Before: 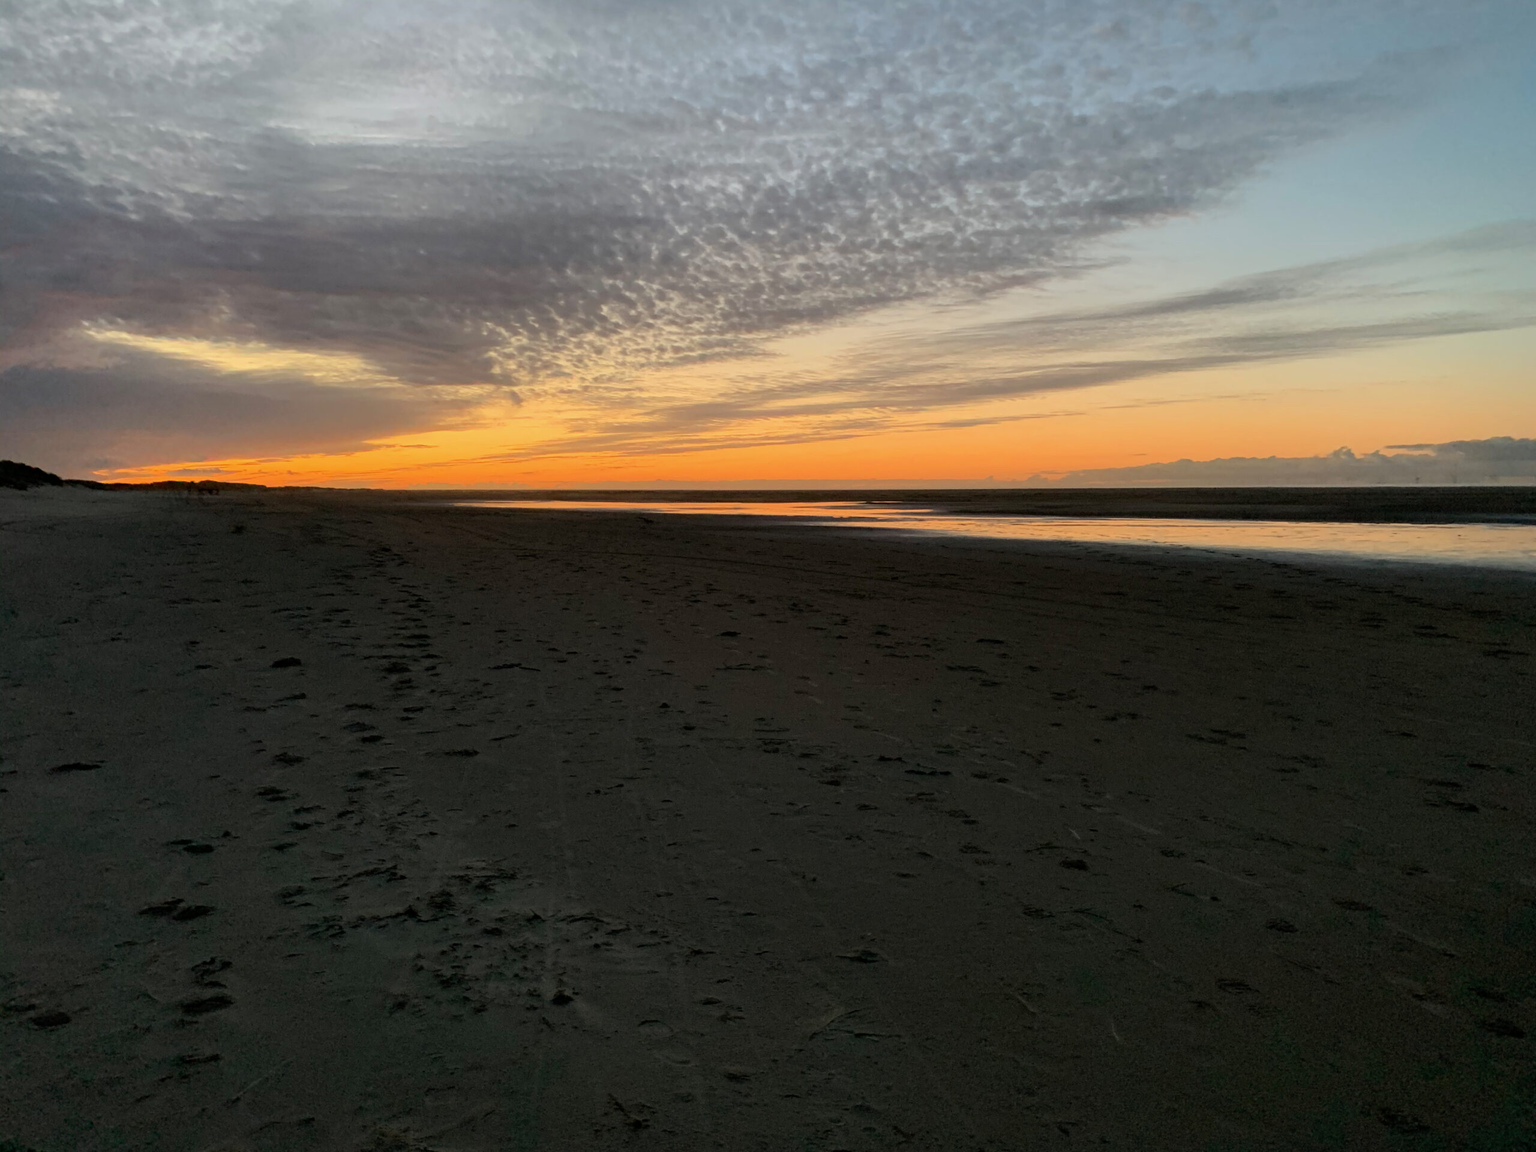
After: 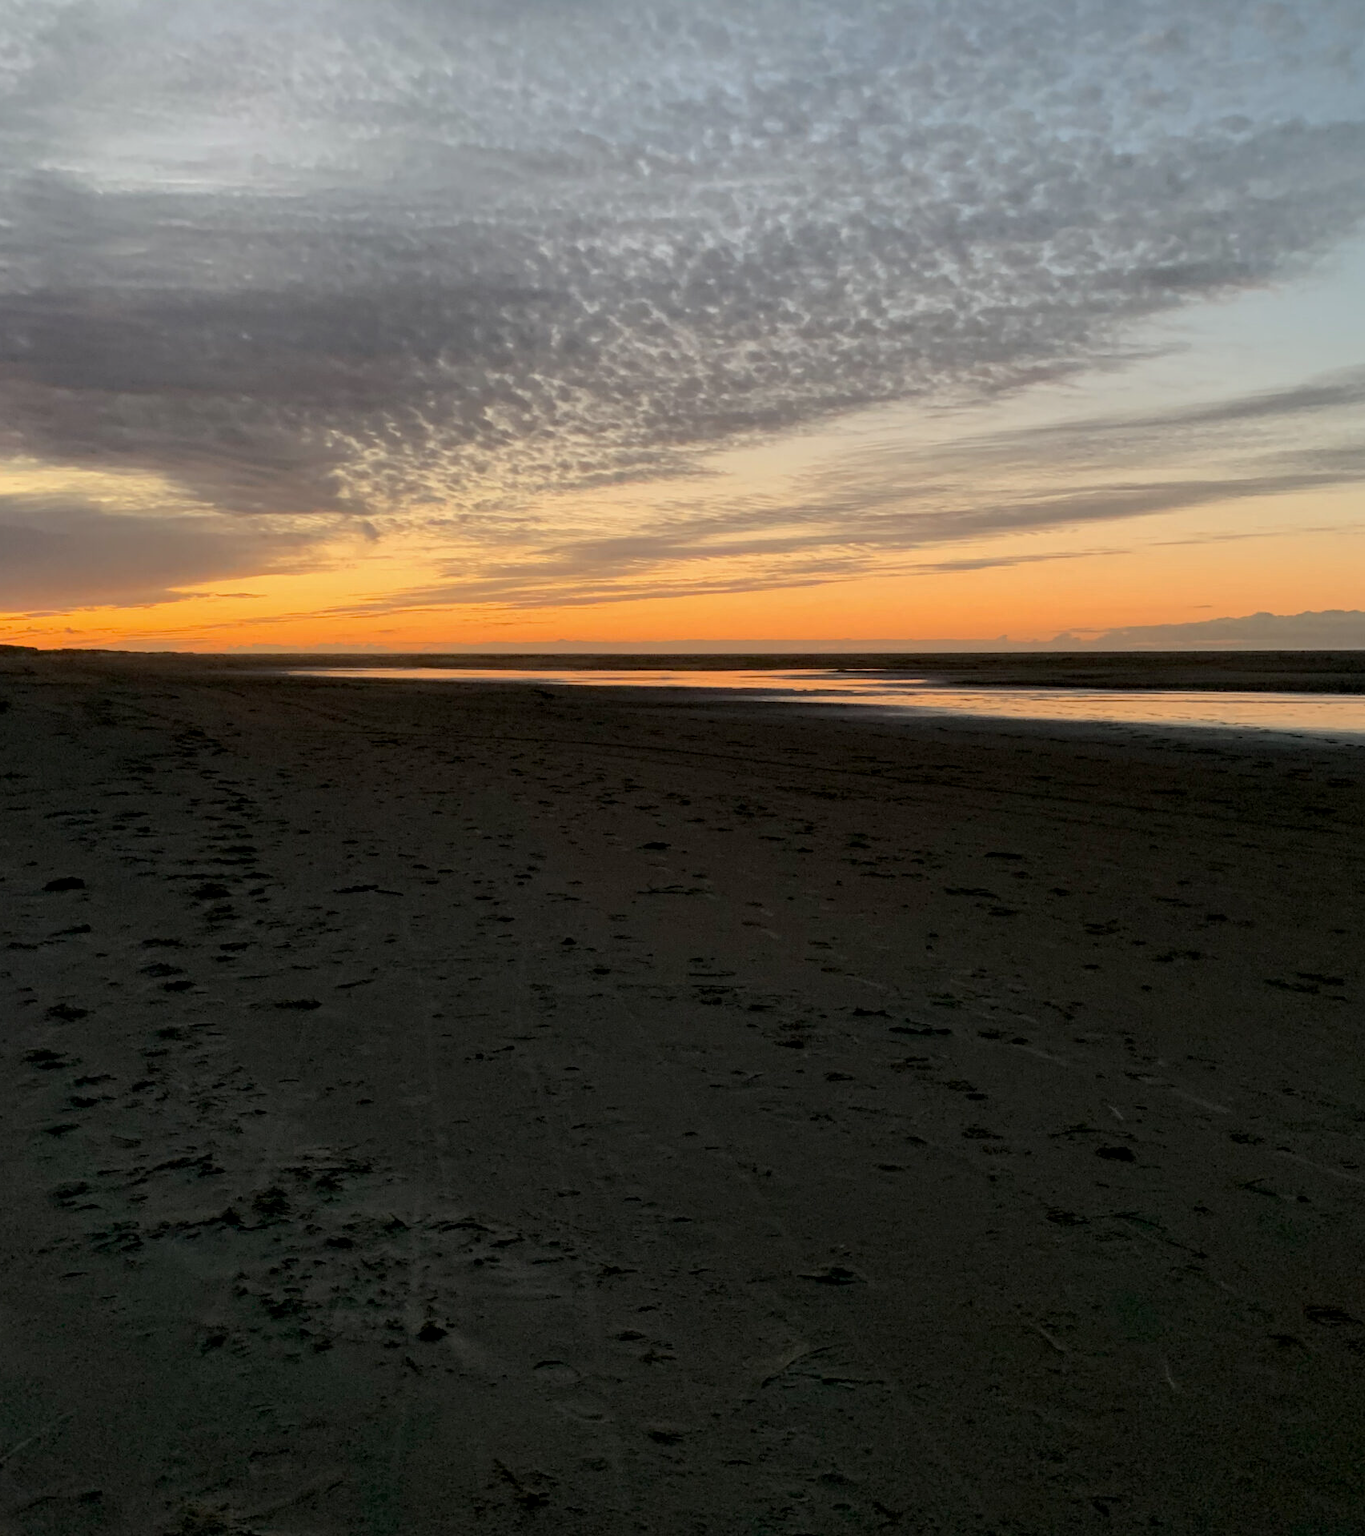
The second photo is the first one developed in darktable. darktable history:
crop and rotate: left 15.516%, right 17.81%
color correction: highlights b* -0.029, saturation 0.846
